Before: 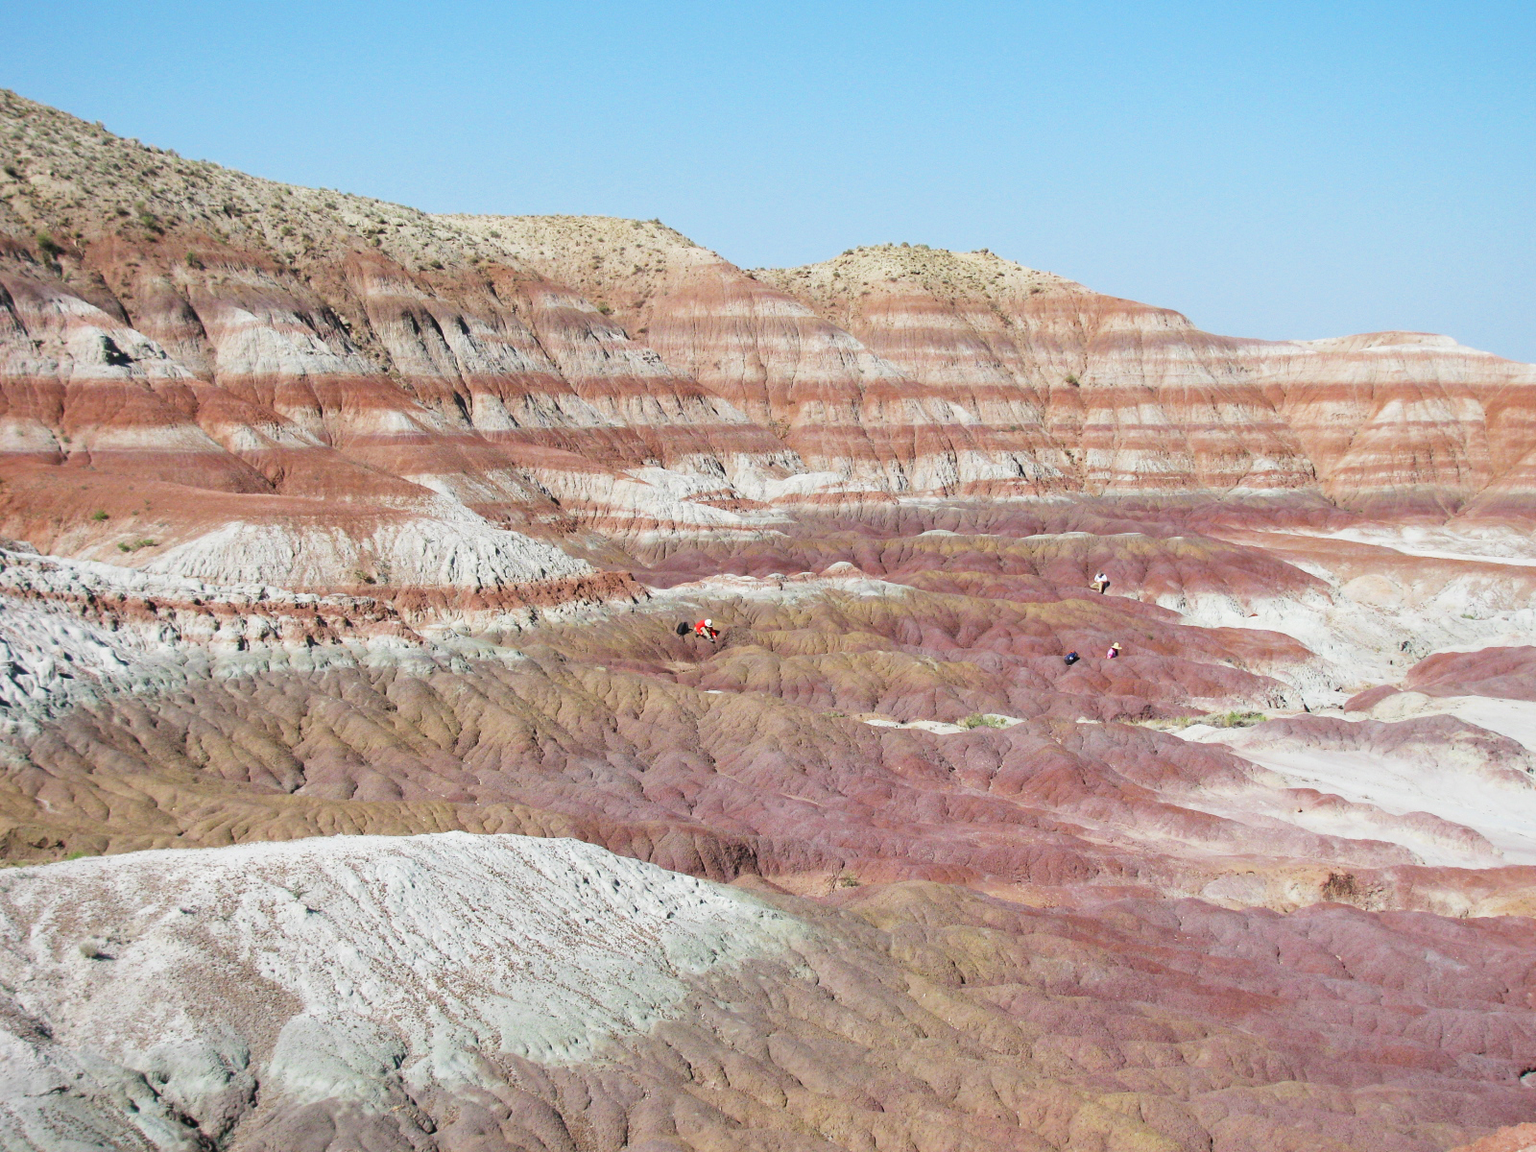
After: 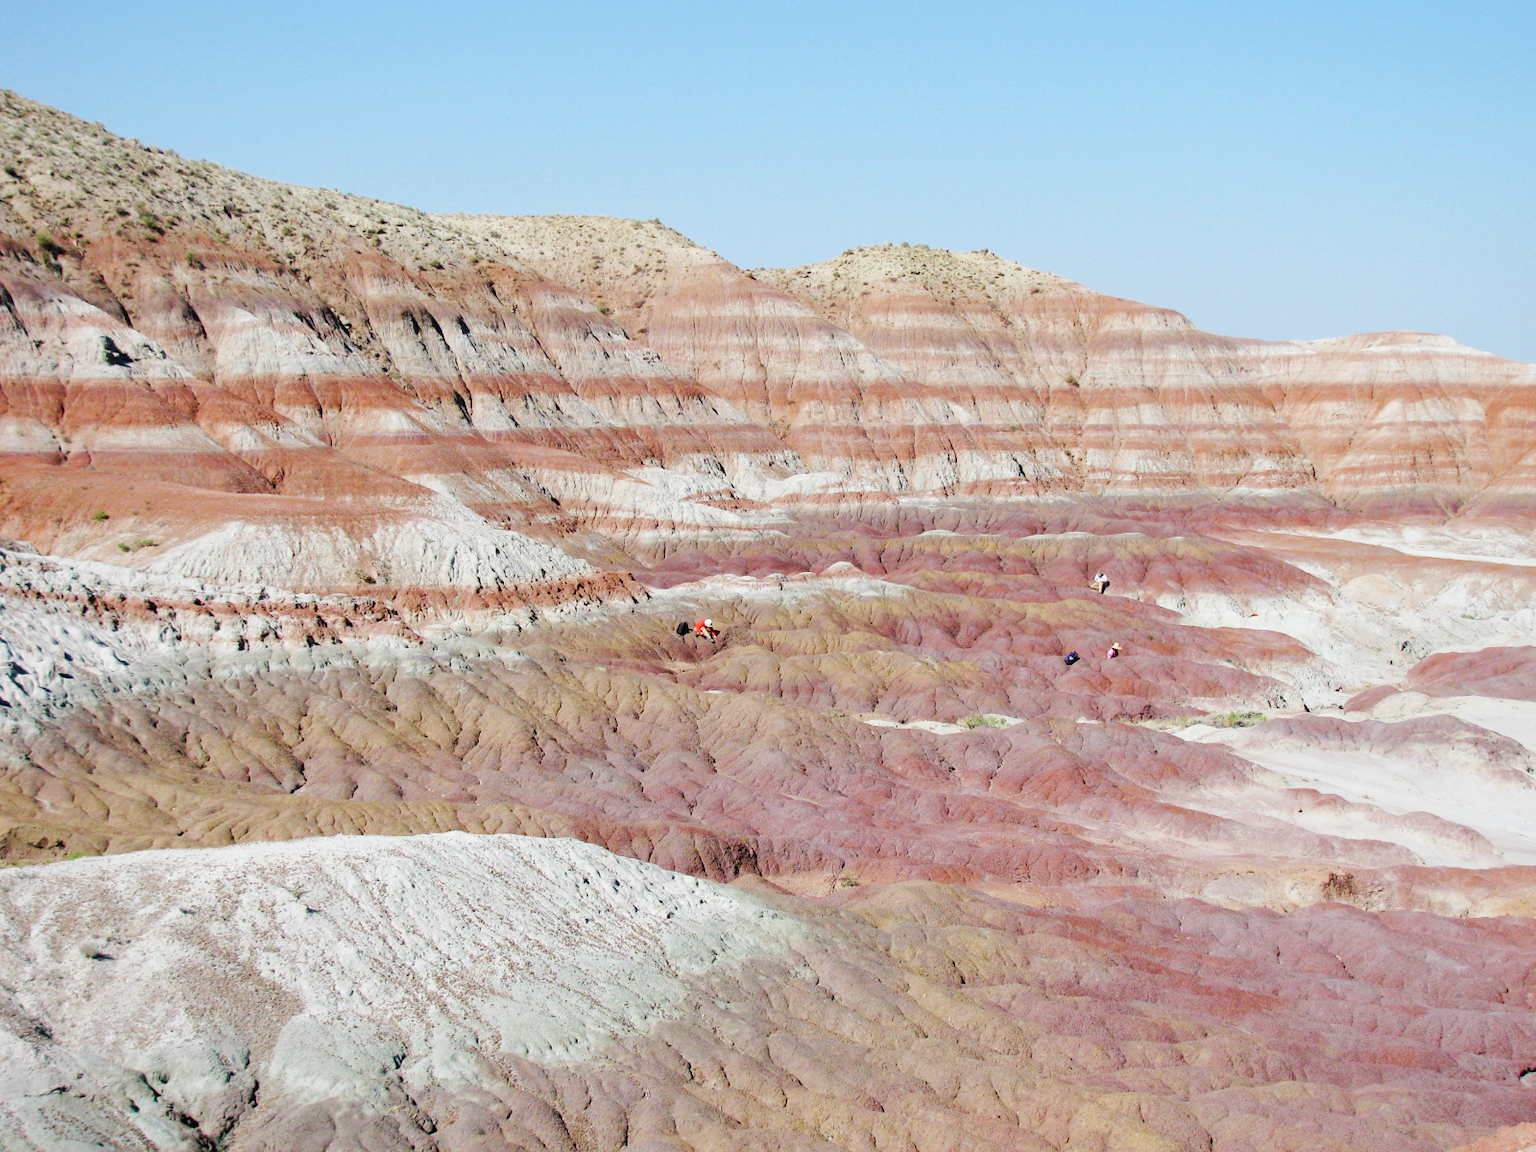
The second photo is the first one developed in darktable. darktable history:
tone curve: curves: ch0 [(0.003, 0) (0.066, 0.017) (0.163, 0.09) (0.264, 0.238) (0.395, 0.421) (0.517, 0.575) (0.633, 0.687) (0.791, 0.814) (1, 1)]; ch1 [(0, 0) (0.149, 0.17) (0.327, 0.339) (0.39, 0.403) (0.456, 0.463) (0.501, 0.502) (0.512, 0.507) (0.53, 0.533) (0.575, 0.592) (0.671, 0.655) (0.729, 0.679) (1, 1)]; ch2 [(0, 0) (0.337, 0.382) (0.464, 0.47) (0.501, 0.502) (0.527, 0.532) (0.563, 0.555) (0.615, 0.61) (0.663, 0.68) (1, 1)], preserve colors none
